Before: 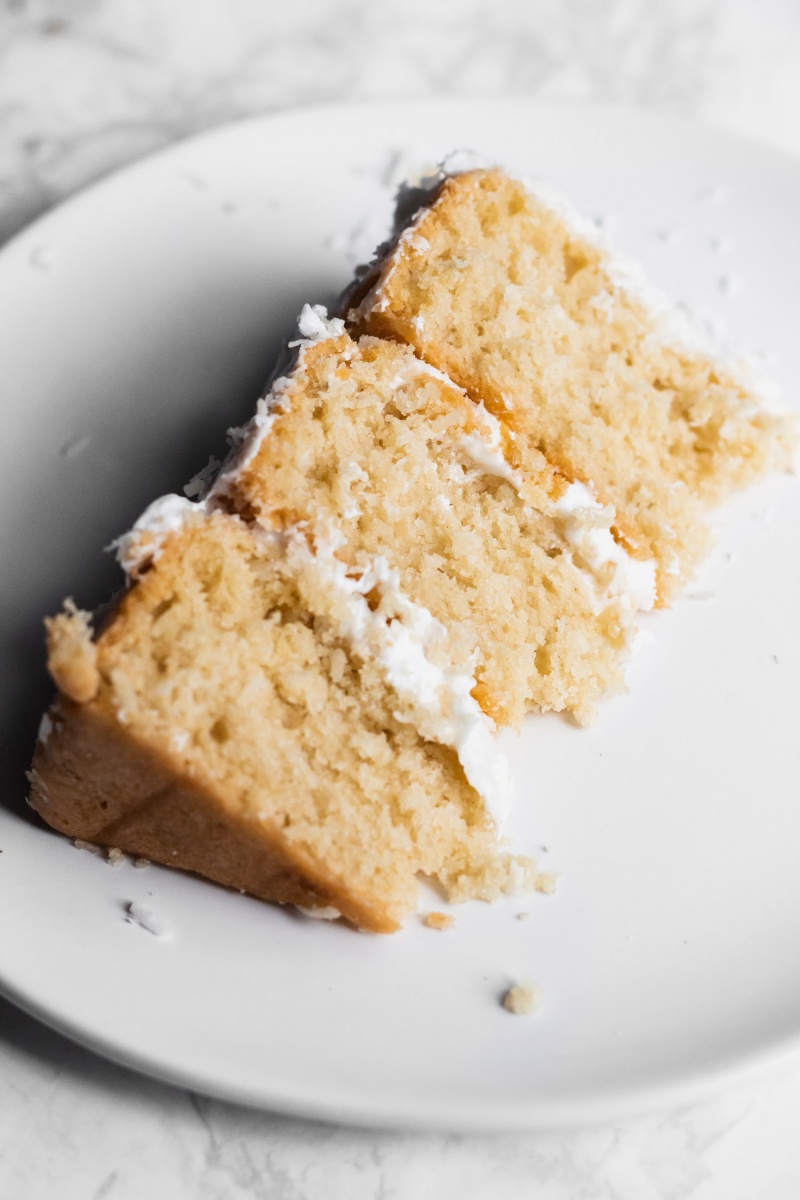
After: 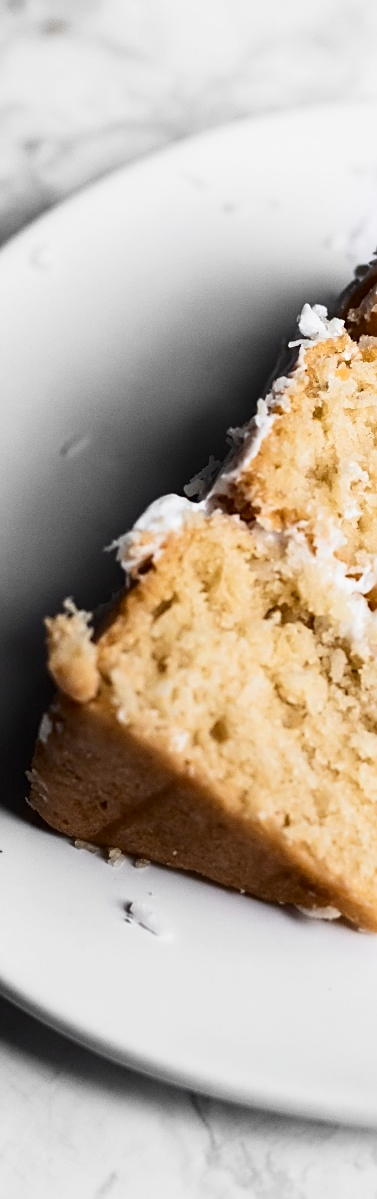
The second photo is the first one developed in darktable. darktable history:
crop and rotate: left 0.022%, top 0%, right 52.832%
sharpen: on, module defaults
contrast brightness saturation: contrast 0.221
